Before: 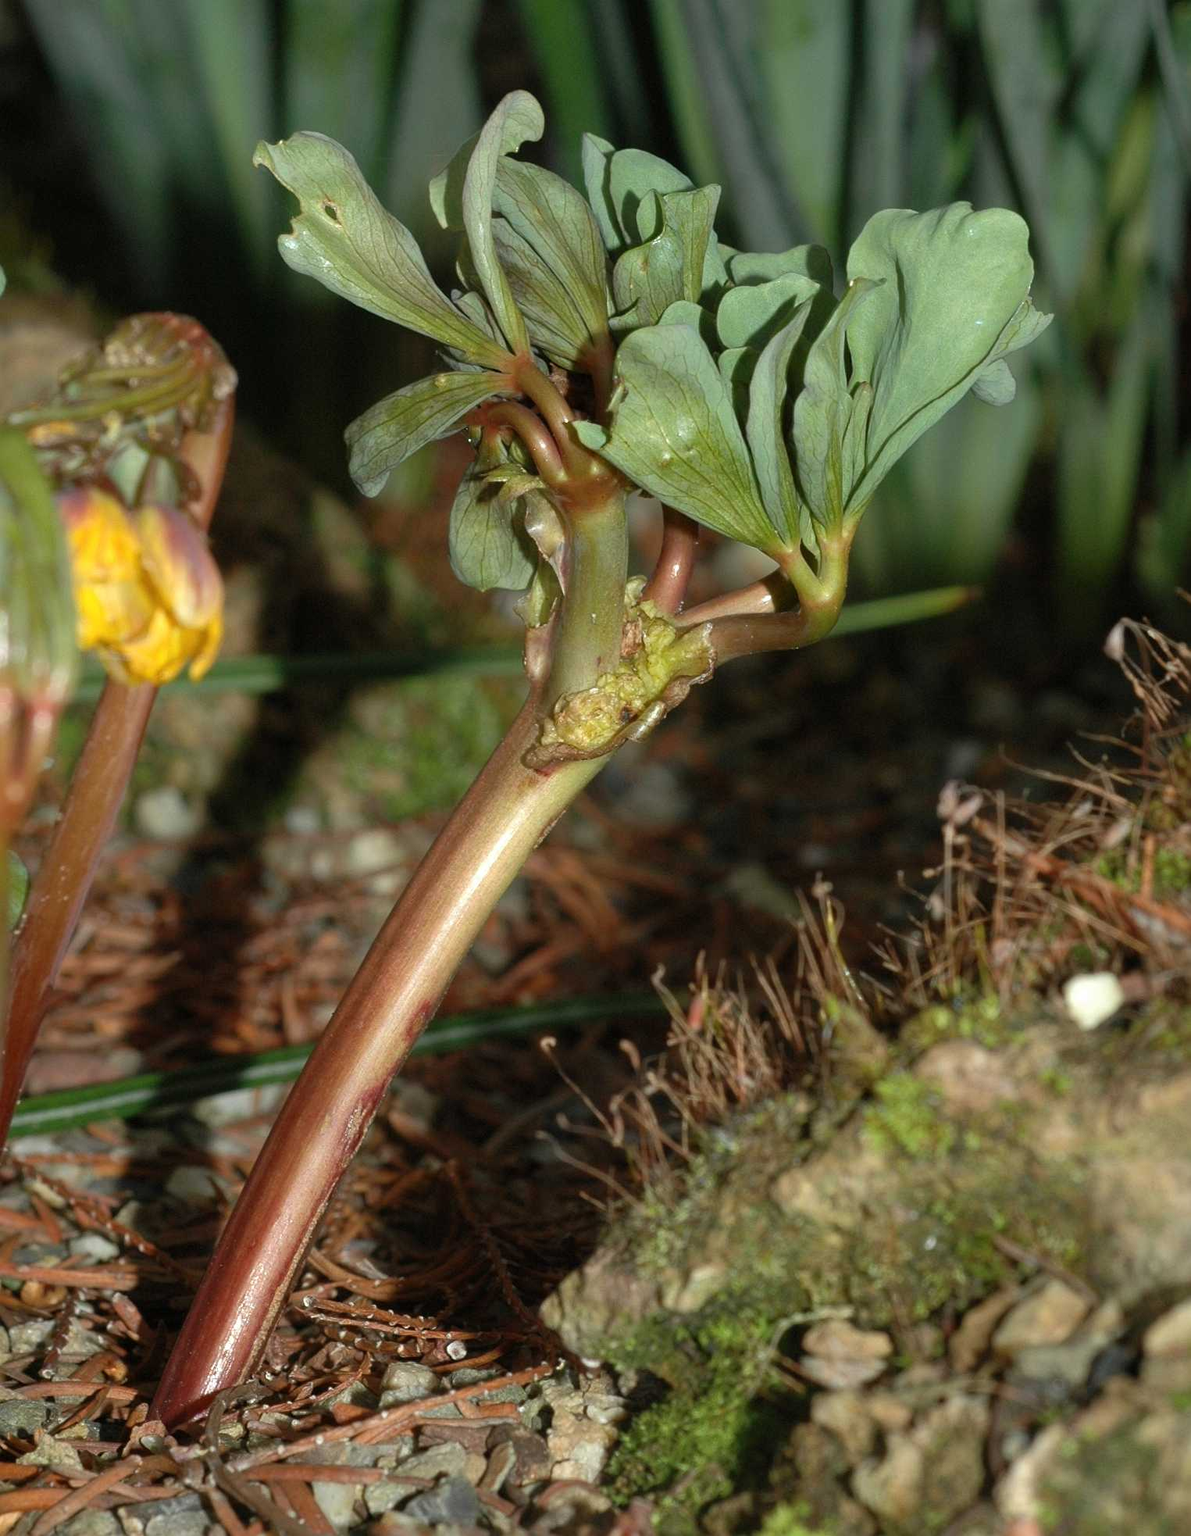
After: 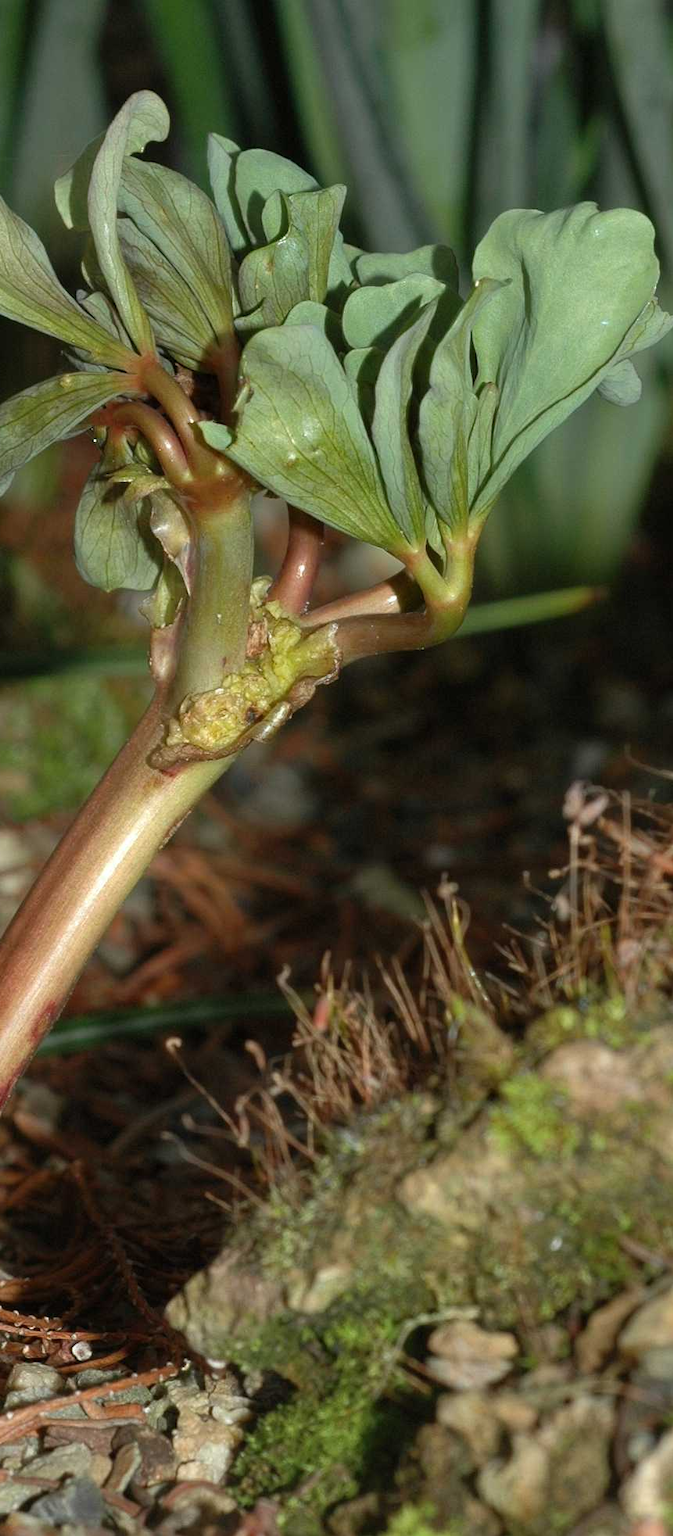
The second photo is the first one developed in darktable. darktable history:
crop: left 31.494%, top 0.017%, right 11.917%
